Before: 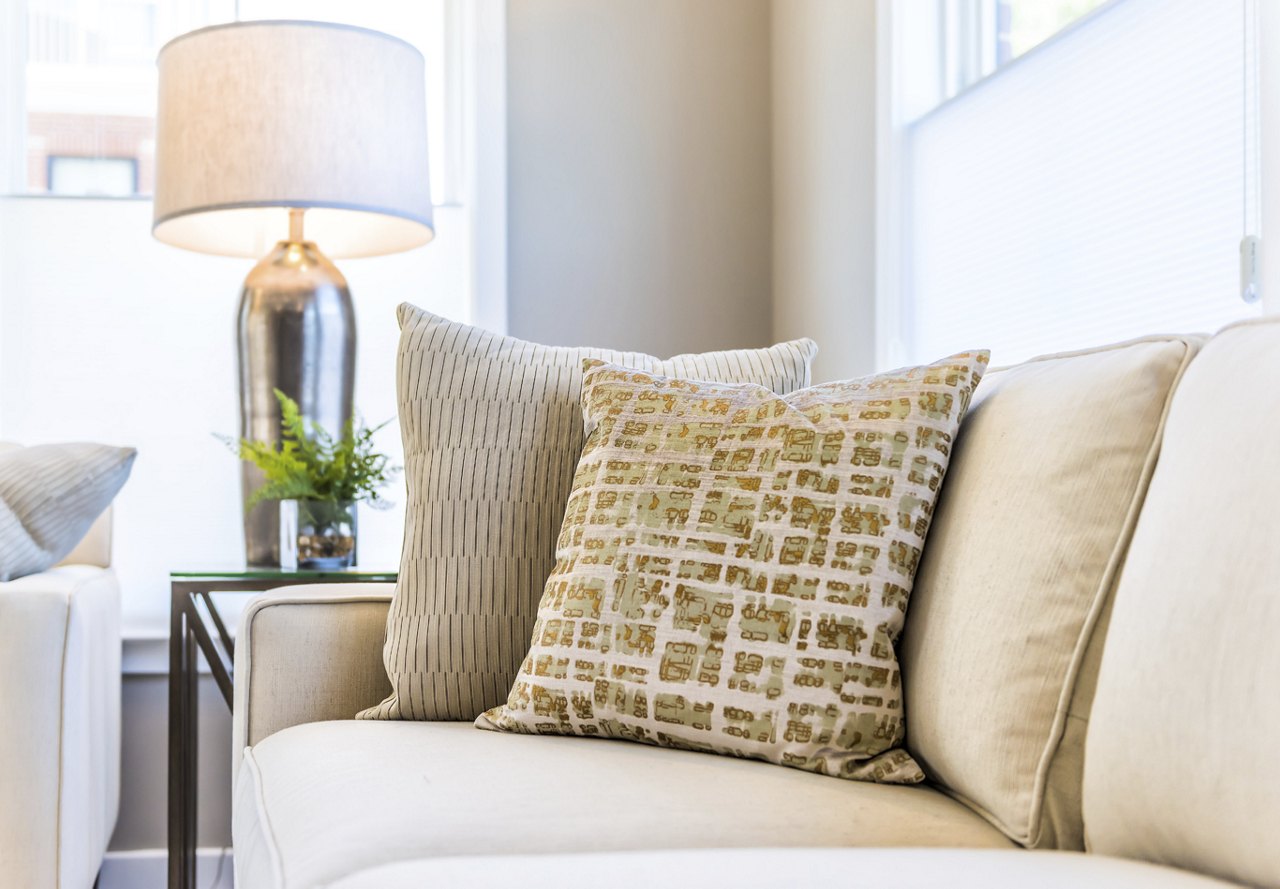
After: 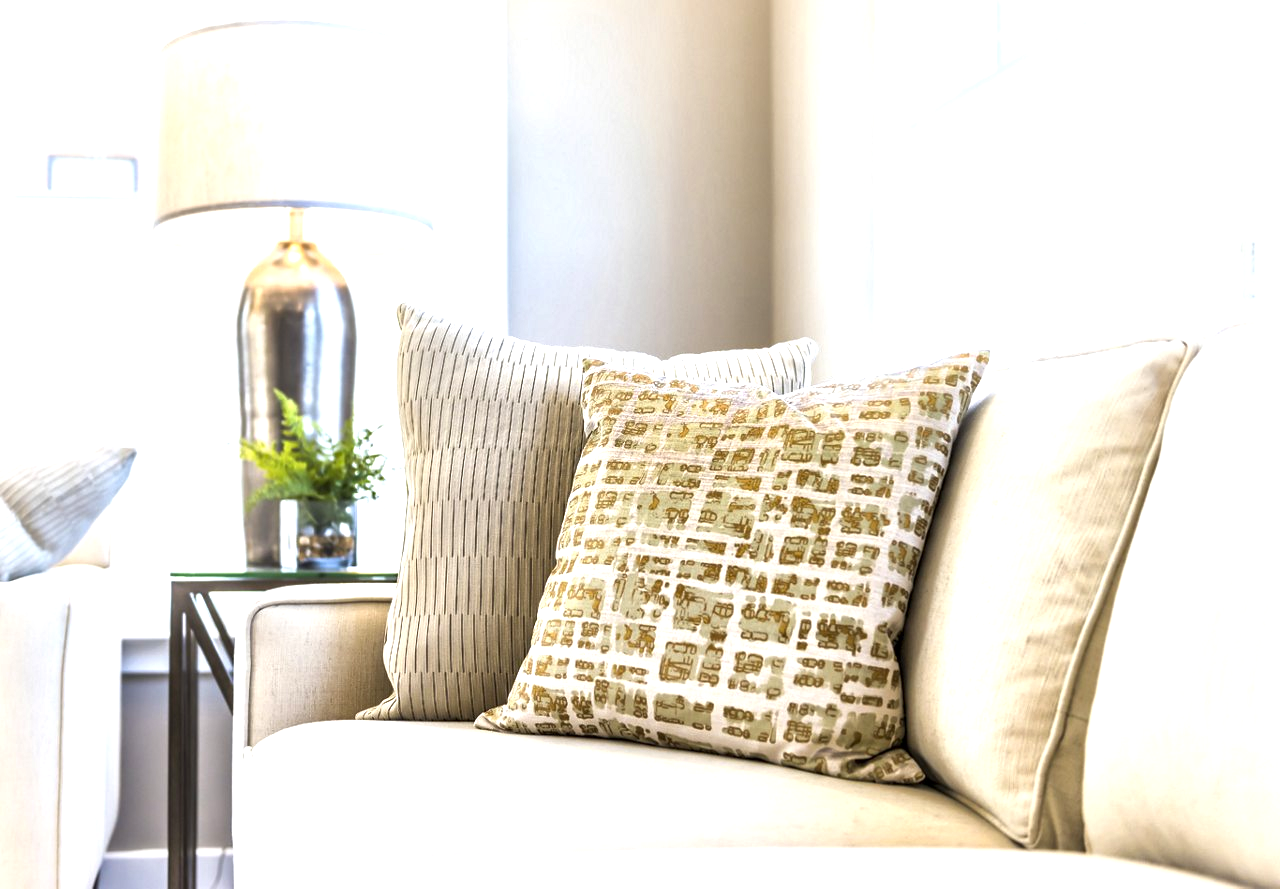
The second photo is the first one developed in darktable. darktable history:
local contrast: mode bilateral grid, contrast 25, coarseness 61, detail 152%, midtone range 0.2
exposure: black level correction 0, exposure 0.695 EV, compensate highlight preservation false
